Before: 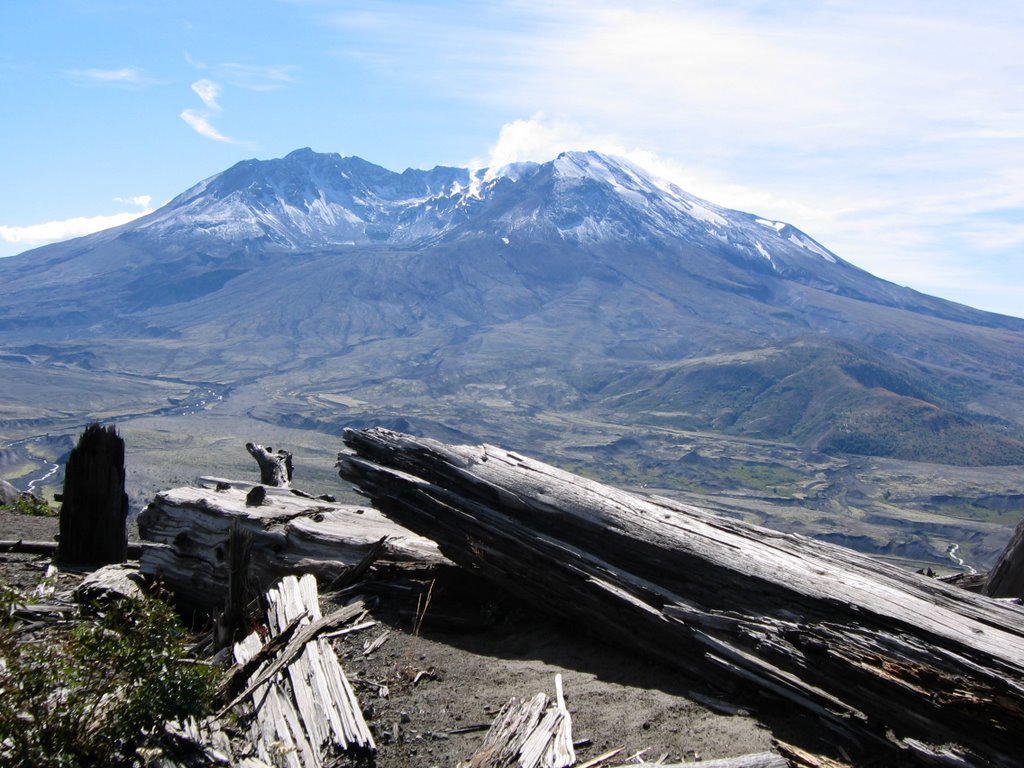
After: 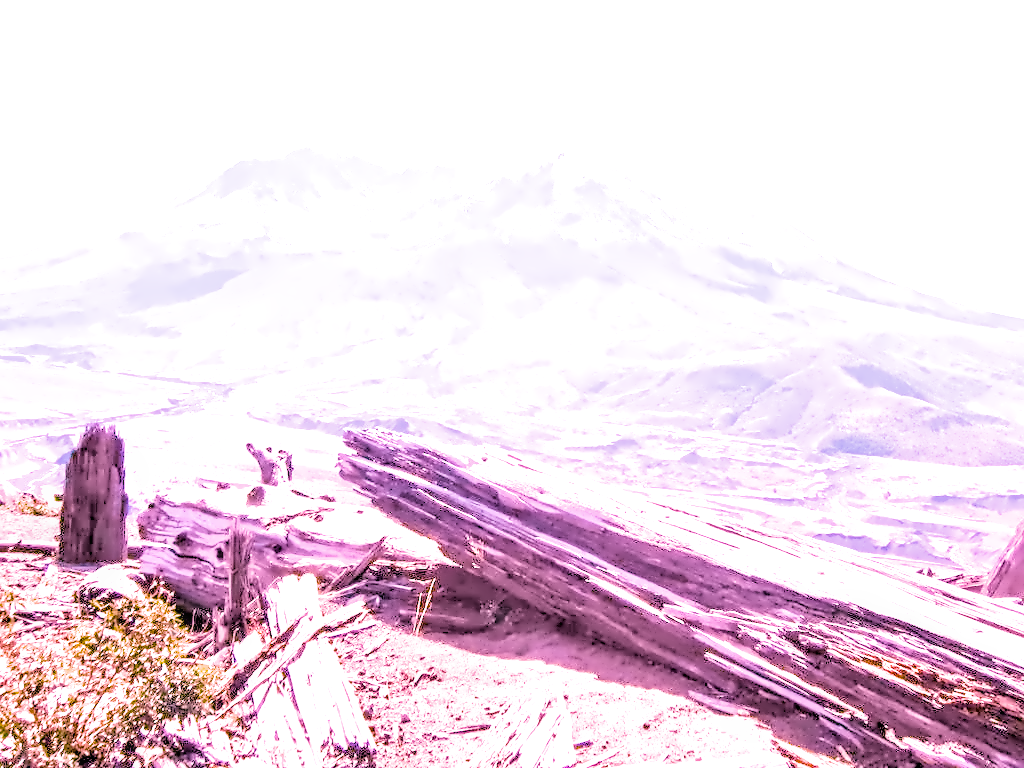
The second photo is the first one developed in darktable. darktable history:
white balance: red 2.229, blue 1.46
color calibration "scene-referred default": x 0.355, y 0.367, temperature 4700.38 K
lens correction: scale 1, crop 1, focal 50, aperture 6.3, distance 3.78, camera "Canon EOS RP", lens "Canon RF 50mm F1.8 STM"
exposure: black level correction 0, exposure 1.741 EV, compensate exposure bias true, compensate highlight preservation false
filmic rgb: black relative exposure -3.86 EV, white relative exposure 3.48 EV, hardness 2.63, contrast 1.103
color balance rgb: perceptual saturation grading › global saturation 25%, global vibrance 20%
denoise (profiled): preserve shadows 1.52, scattering 0.002, a [-1, 0, 0], compensate highlight preservation false
velvia: on, module defaults
local contrast: on, module defaults
diffuse or sharpen "local contrast": iterations 10, radius span 384, edge sensitivity 1, edge threshold 1, 1st order anisotropy -250%, 4th order anisotropy -250%, 1st order speed -50%, 4th order speed -50%, central radius 512
contrast equalizer "denoise & sharpen": octaves 7, y [[0.5, 0.542, 0.583, 0.625, 0.667, 0.708], [0.5 ×6], [0.5 ×6], [0, 0.033, 0.067, 0.1, 0.133, 0.167], [0, 0.05, 0.1, 0.15, 0.2, 0.25]]
highlight reconstruction: method clip highlights
